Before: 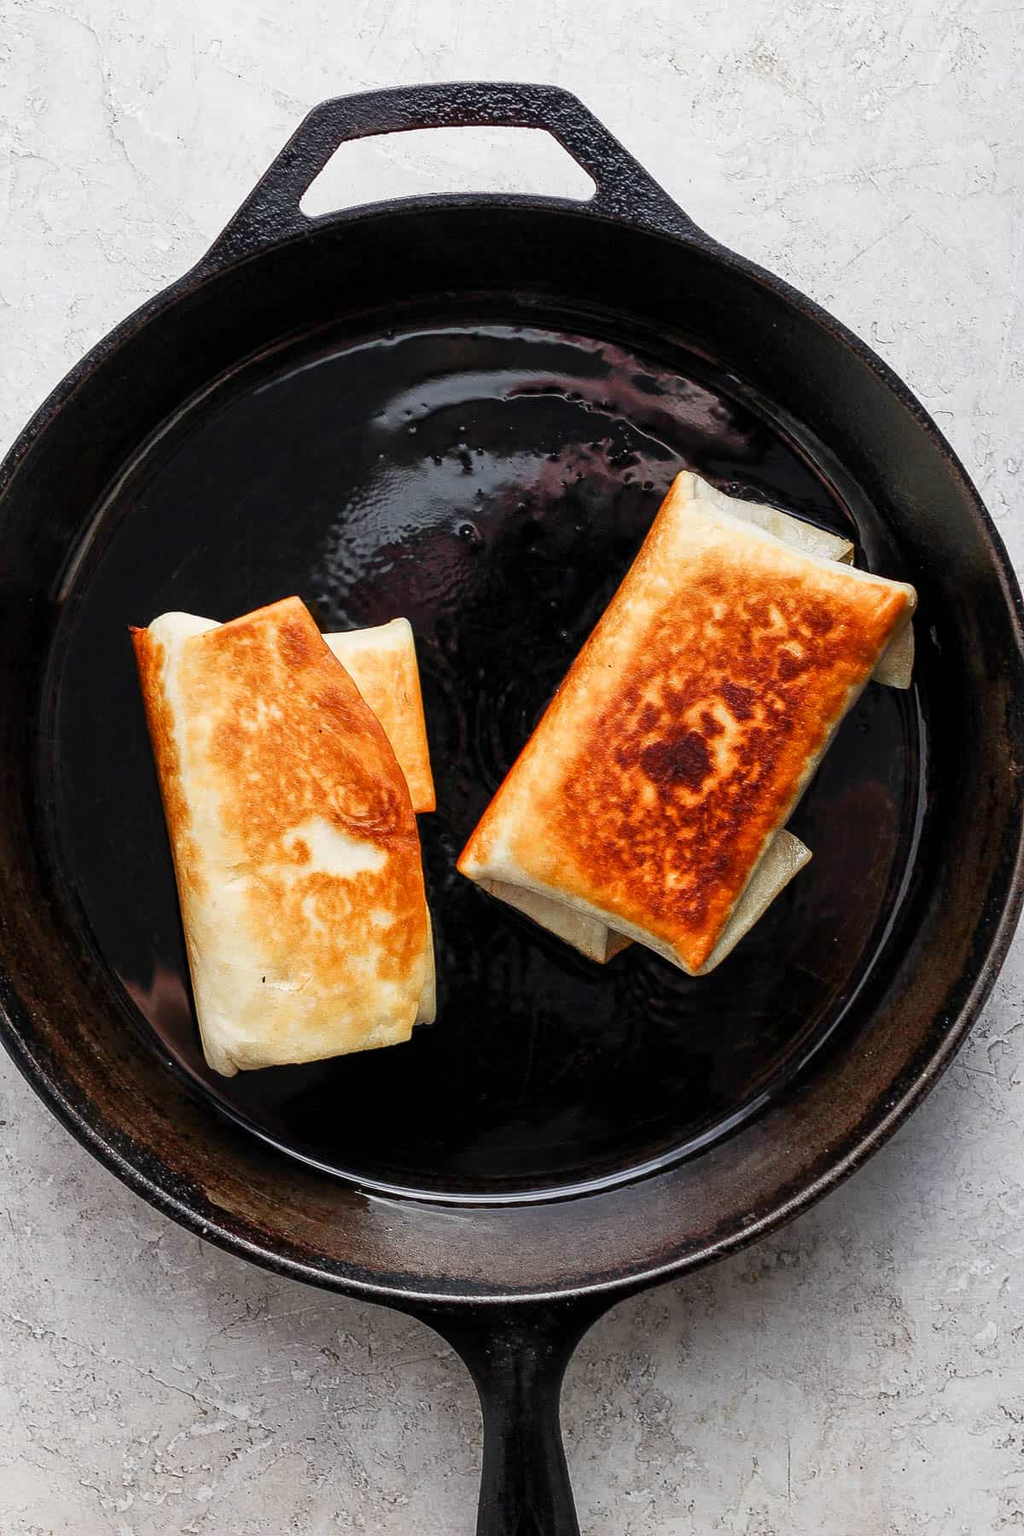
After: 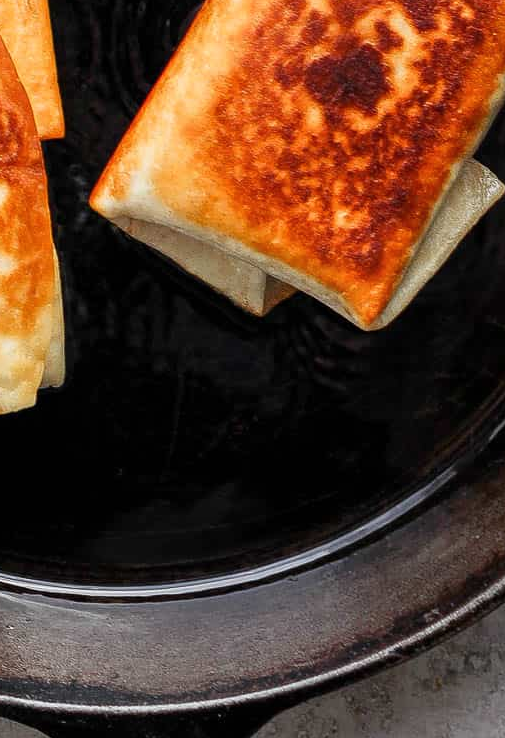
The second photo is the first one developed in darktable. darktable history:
crop: left 37.221%, top 45.169%, right 20.63%, bottom 13.777%
shadows and highlights: shadows 12, white point adjustment 1.2, soften with gaussian
